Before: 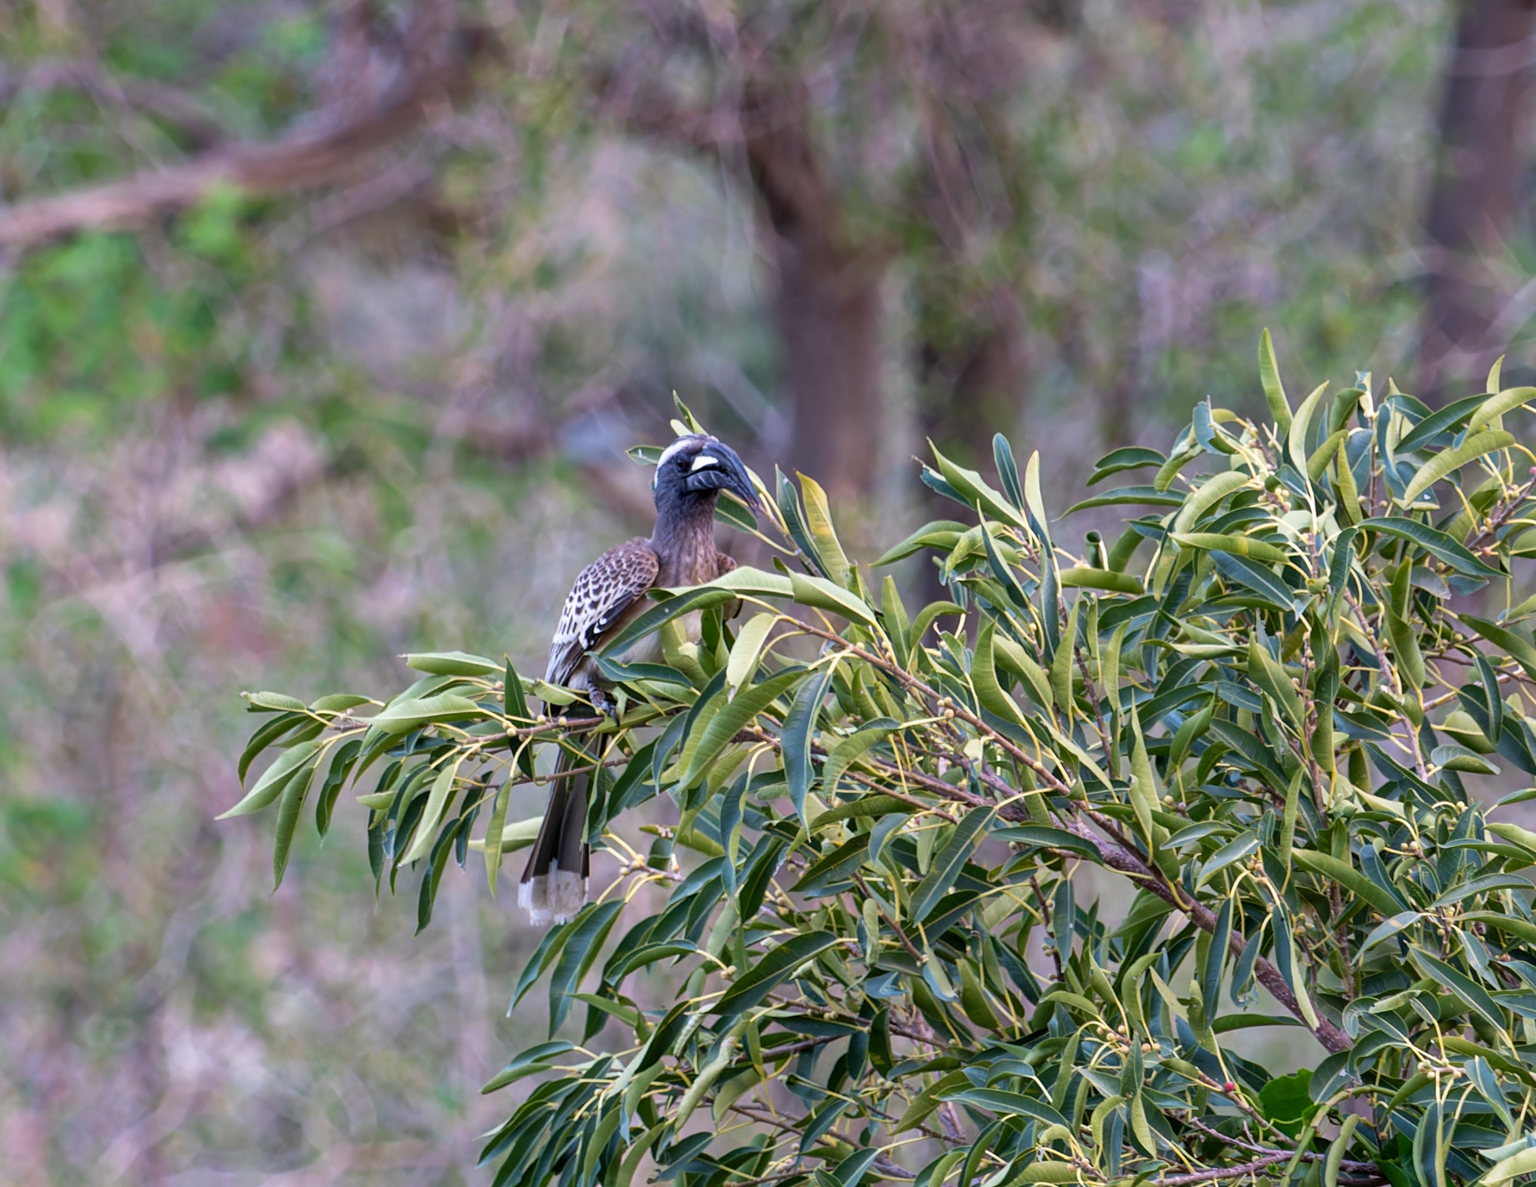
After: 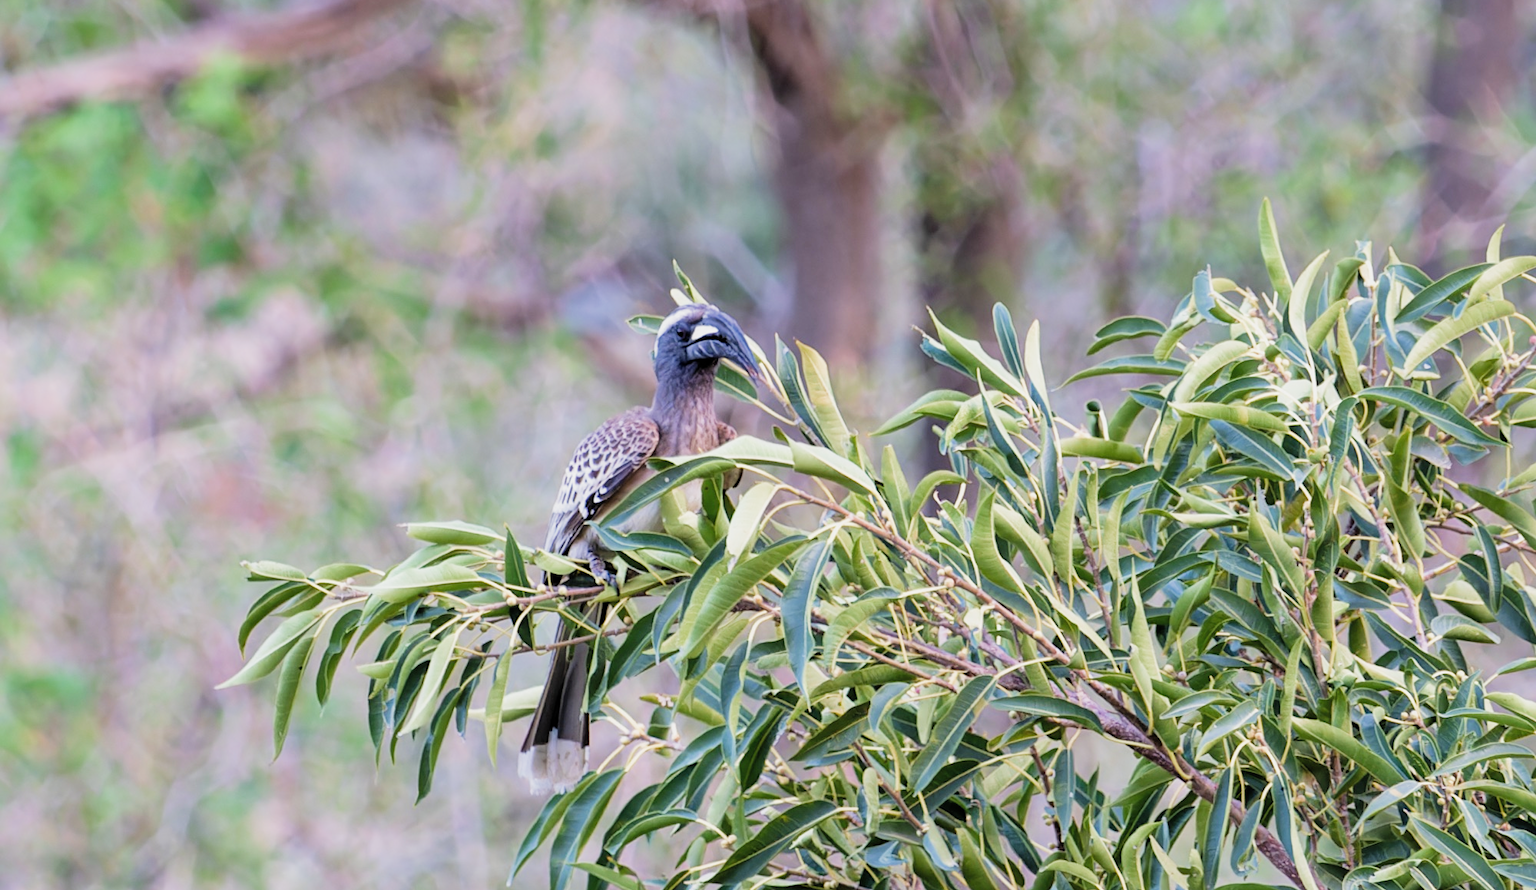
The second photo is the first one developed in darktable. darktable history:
exposure: black level correction 0, exposure 1 EV, compensate highlight preservation false
filmic rgb: black relative exposure -7.65 EV, white relative exposure 4.56 EV, hardness 3.61, add noise in highlights 0.001, color science v3 (2019), use custom middle-gray values true, iterations of high-quality reconstruction 10, contrast in highlights soft
crop: top 11.056%, bottom 13.9%
